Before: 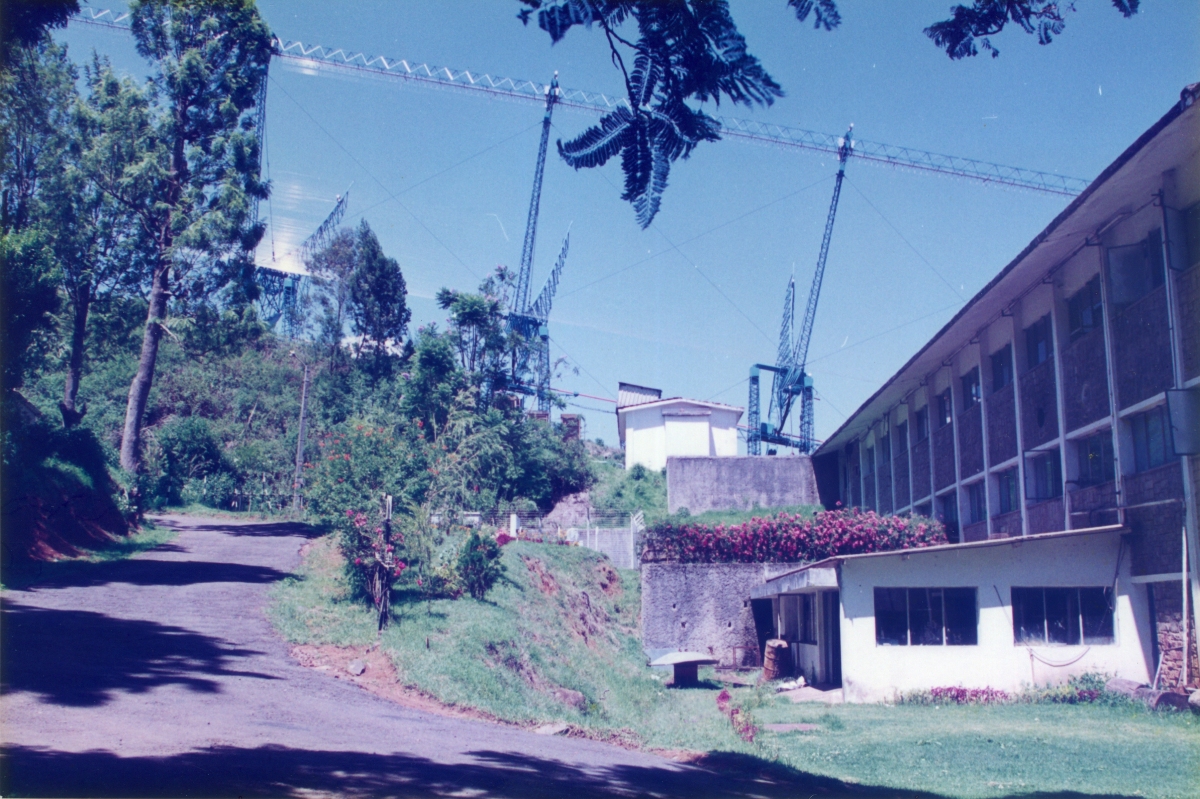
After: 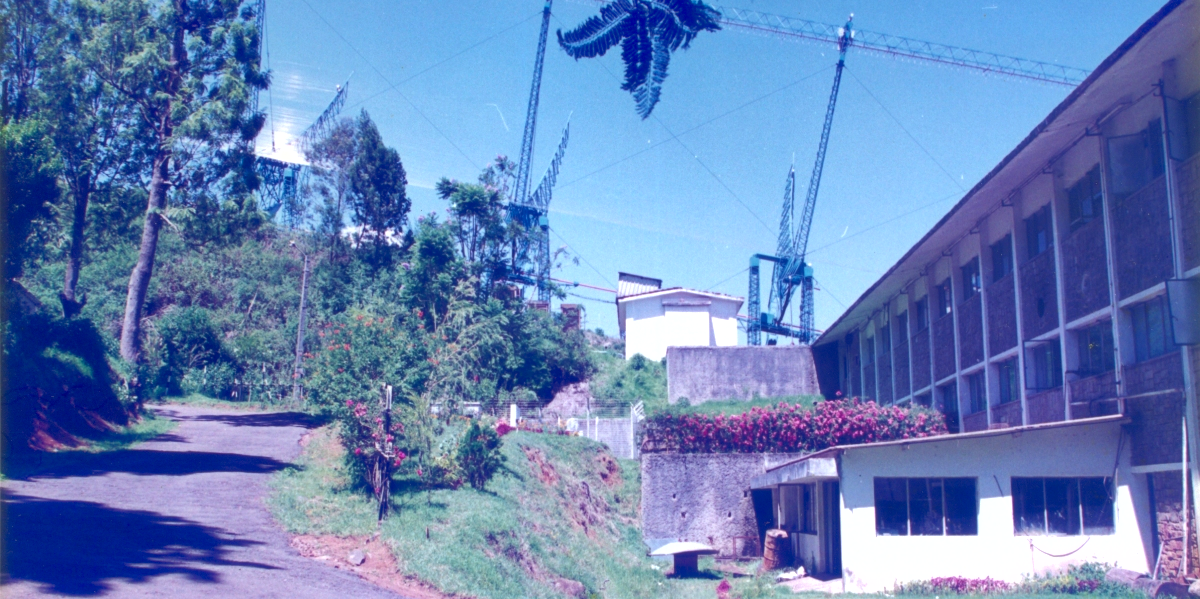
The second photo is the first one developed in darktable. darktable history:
shadows and highlights: on, module defaults
color balance: contrast 8.5%, output saturation 105%
crop: top 13.819%, bottom 11.169%
exposure: exposure 0.29 EV, compensate highlight preservation false
